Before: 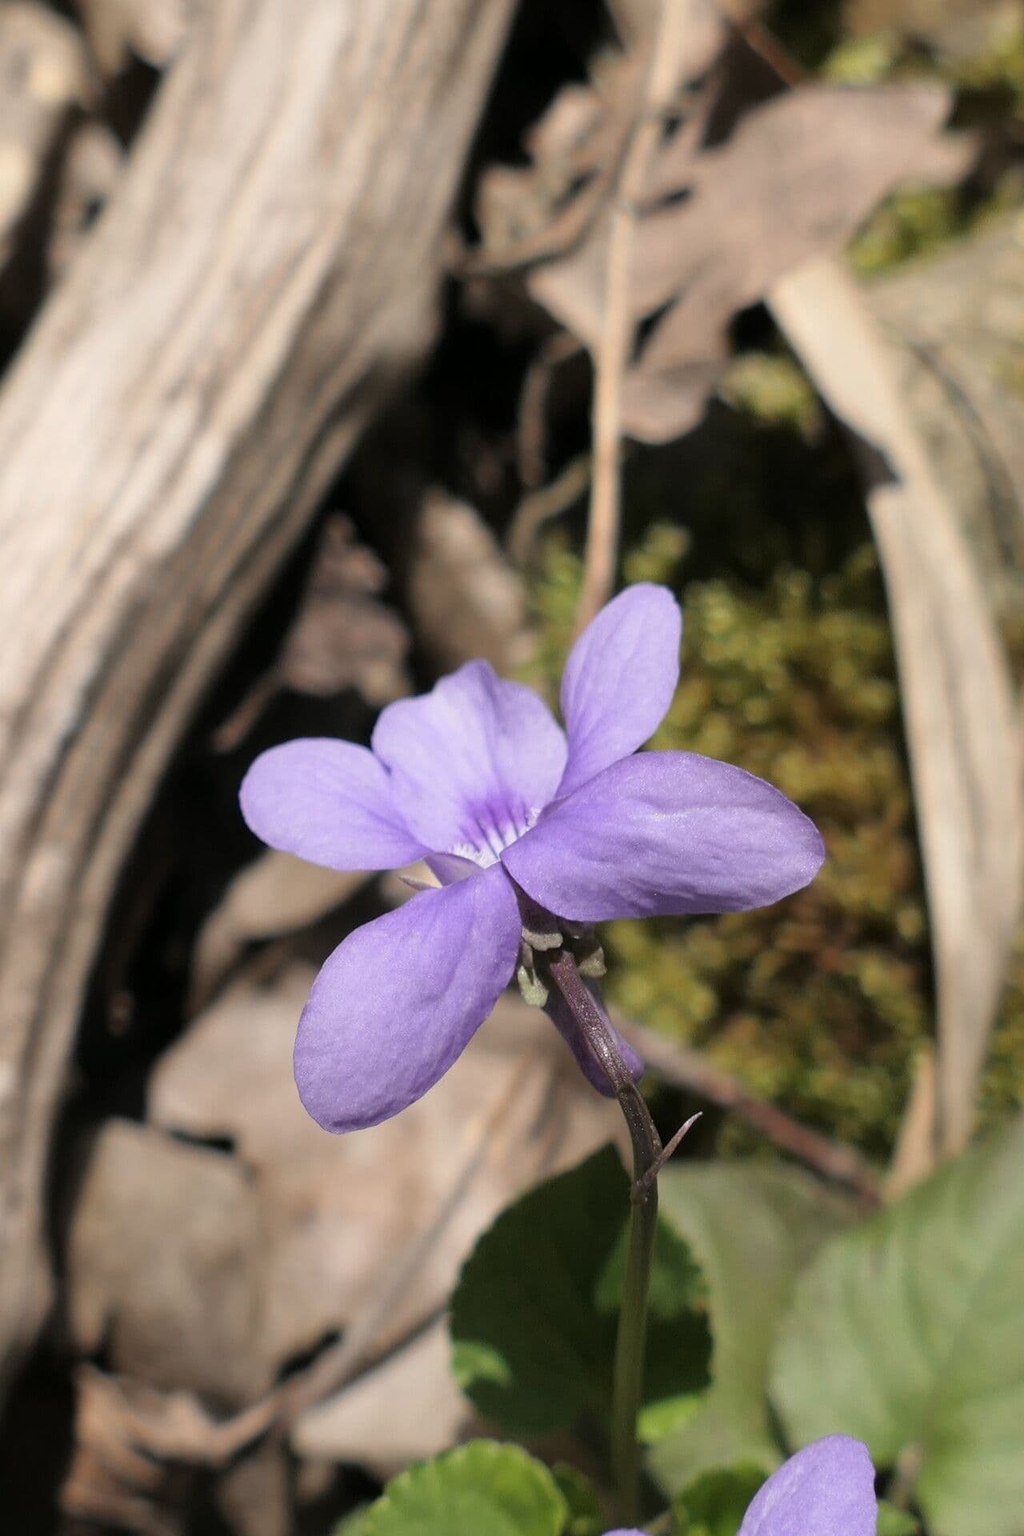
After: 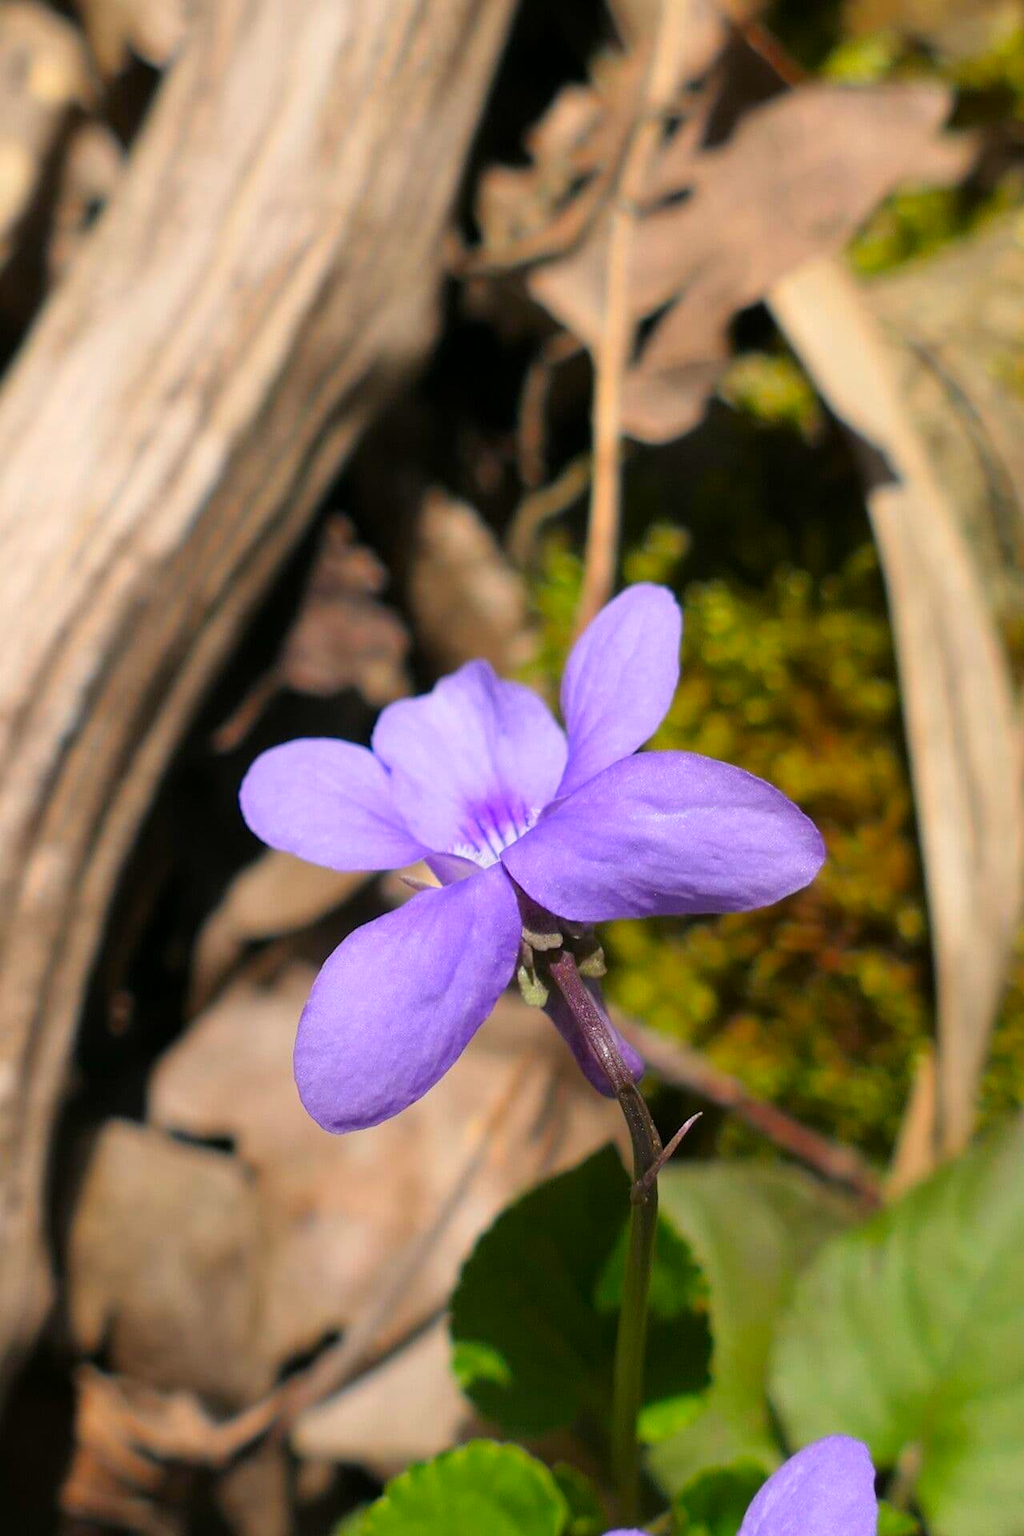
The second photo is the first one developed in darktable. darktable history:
color correction: highlights b* 0.06, saturation 1.78
